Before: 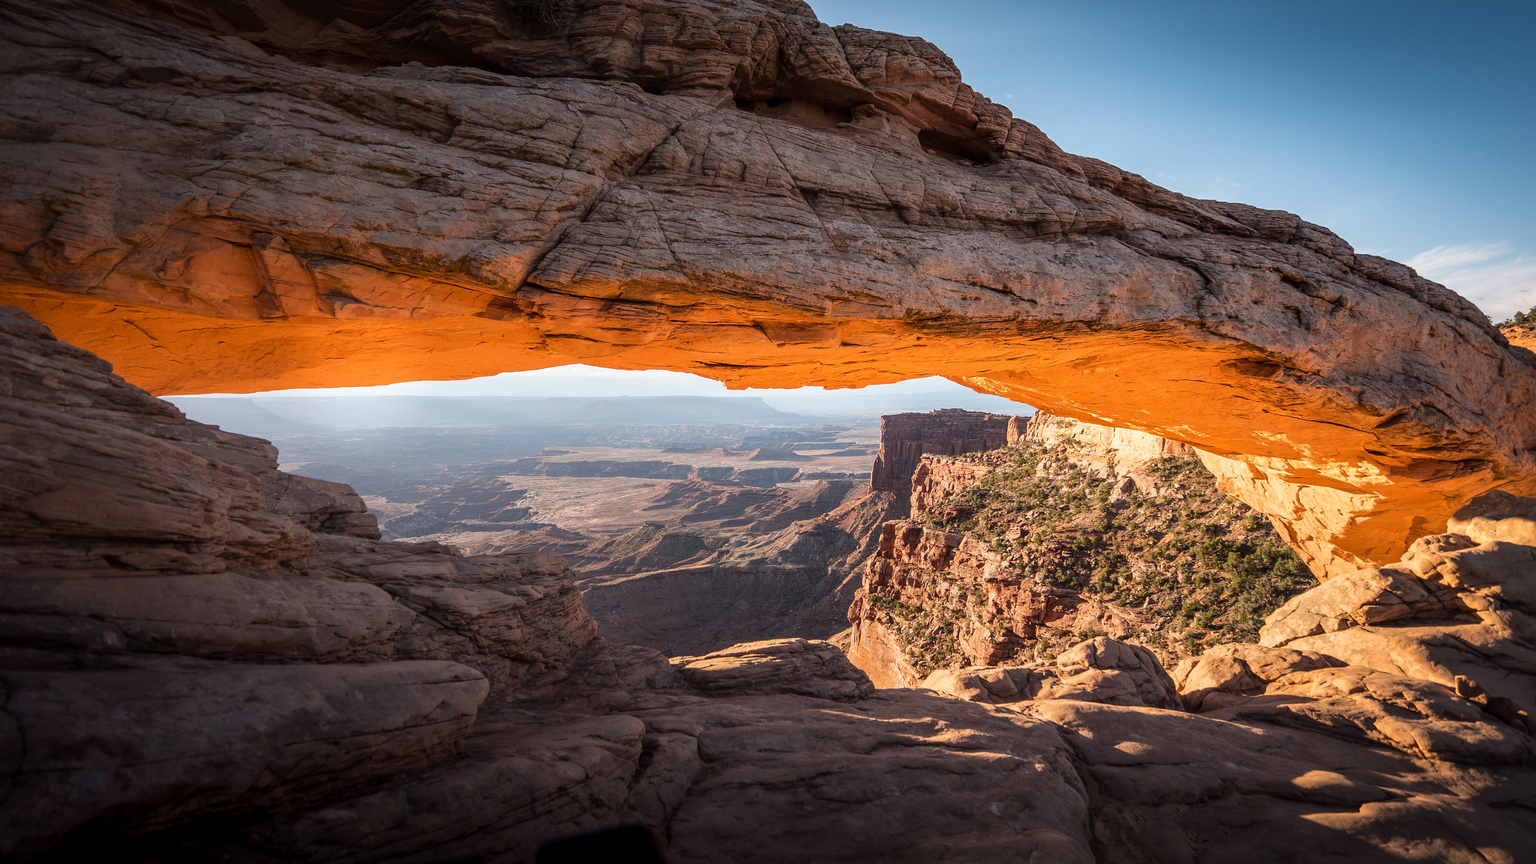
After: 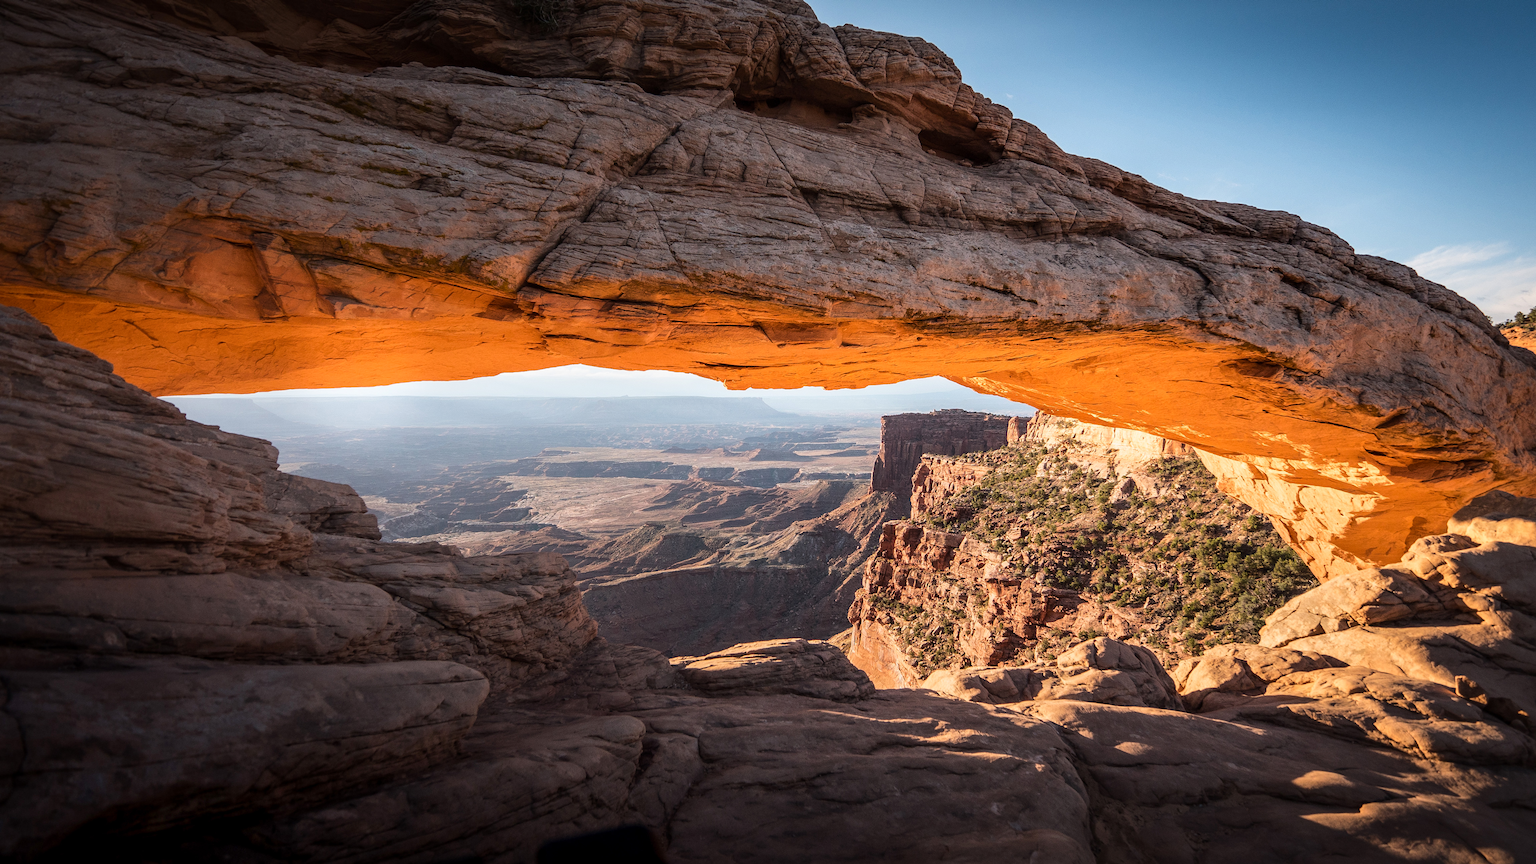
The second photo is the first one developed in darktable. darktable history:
tone curve: curves: ch0 [(0, 0) (0.265, 0.253) (0.732, 0.751) (1, 1)], color space Lab, independent channels
